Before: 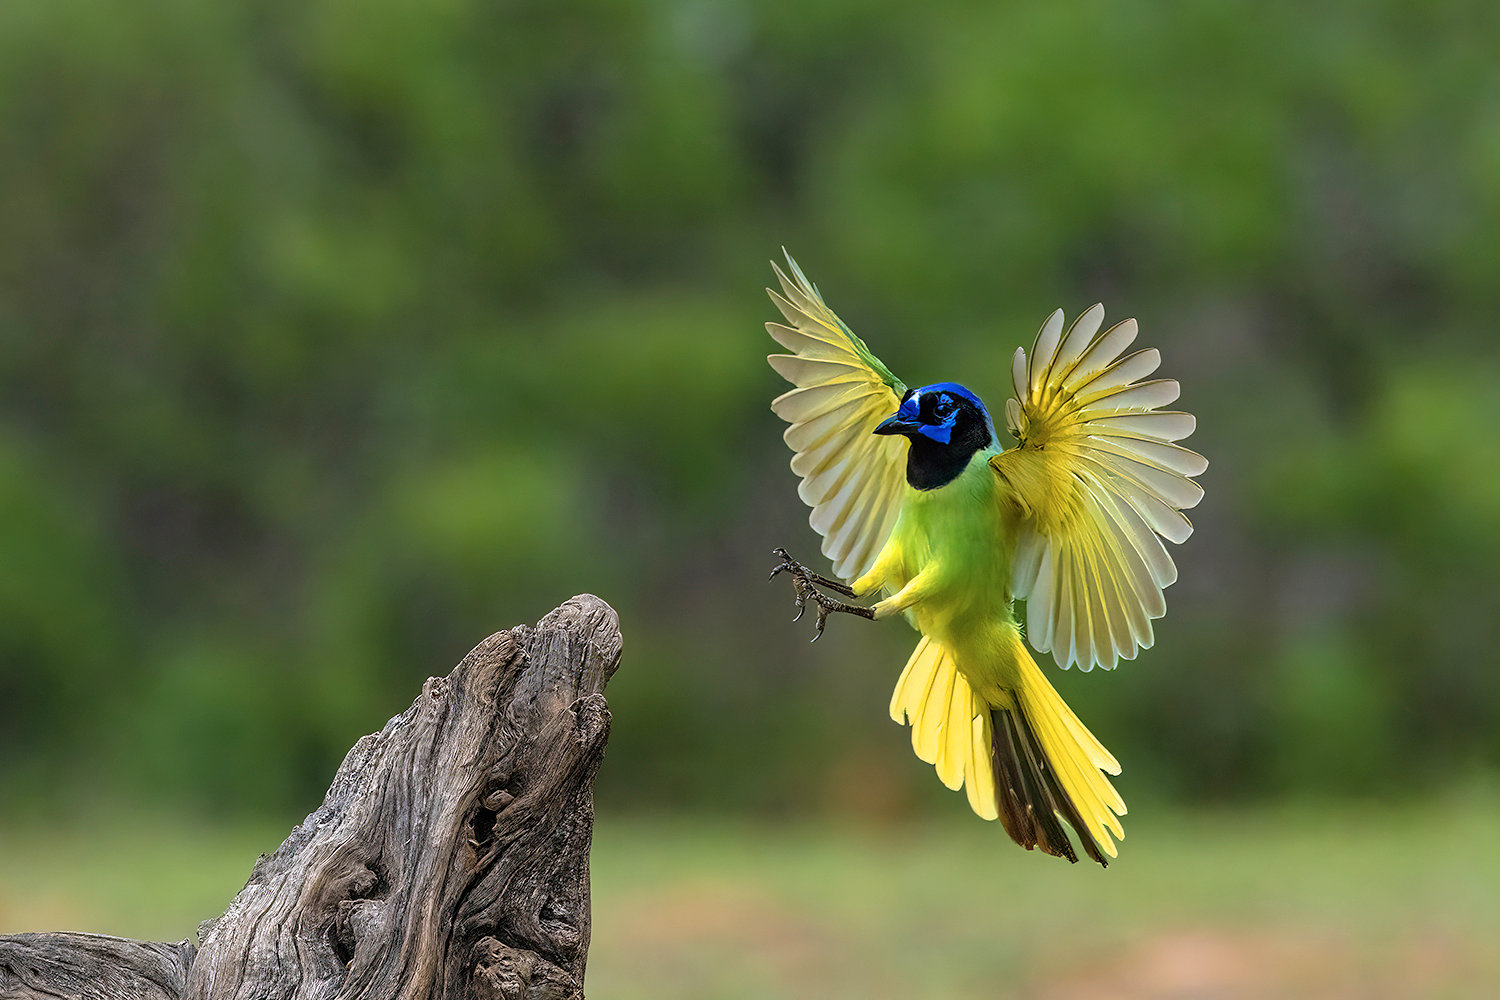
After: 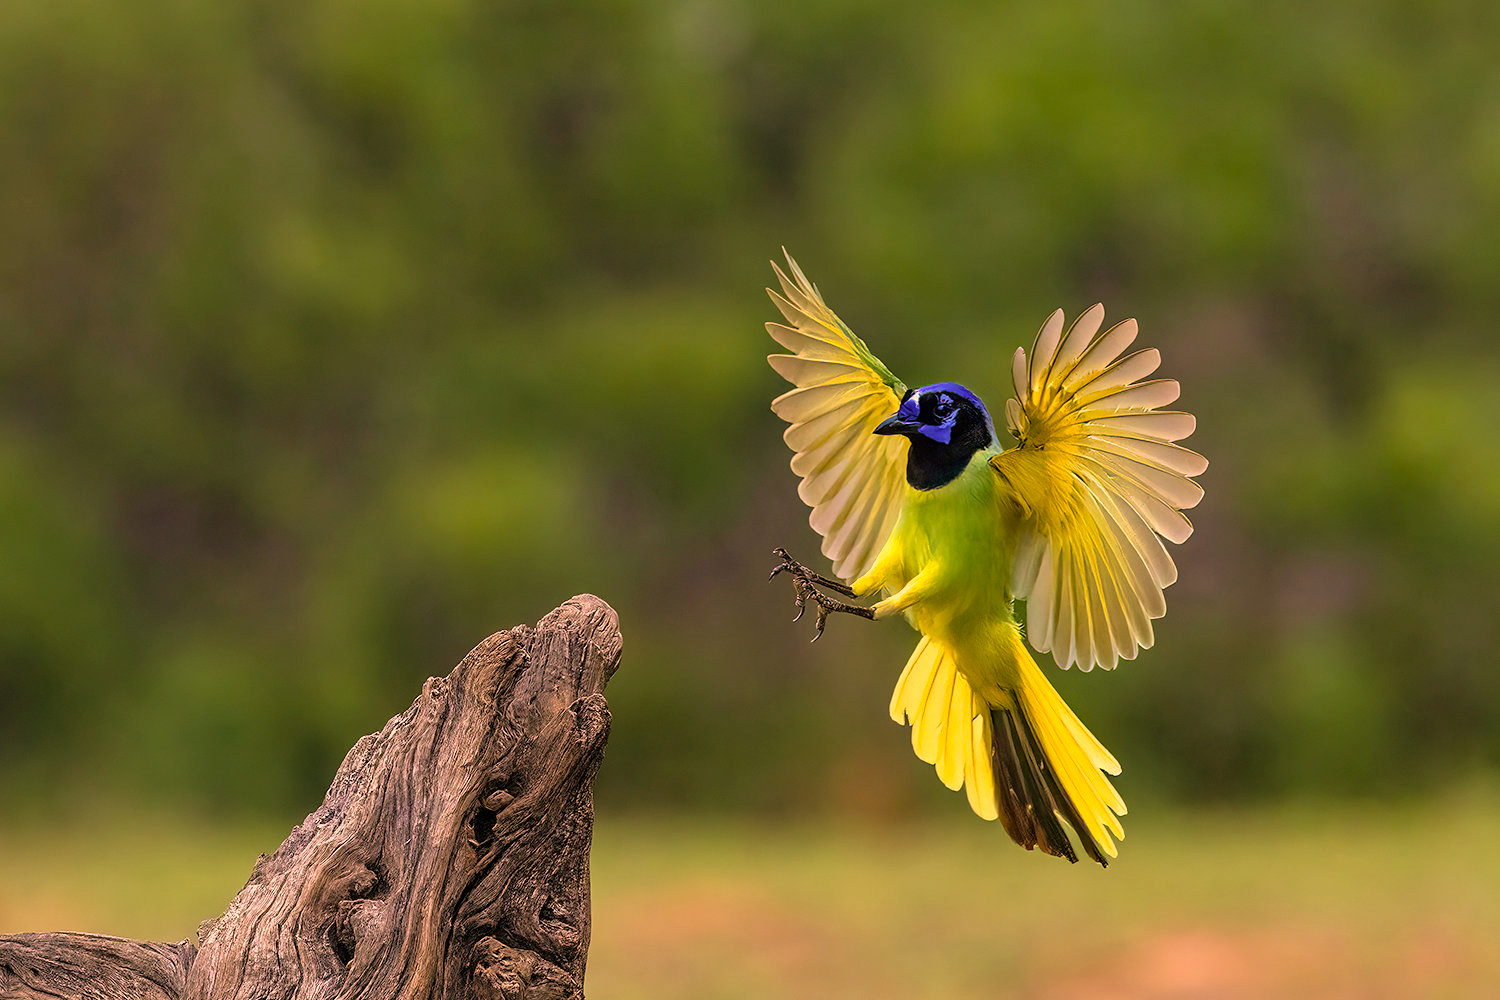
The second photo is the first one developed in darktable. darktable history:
velvia: strength 27%
color correction: highlights a* 21.88, highlights b* 22.25
